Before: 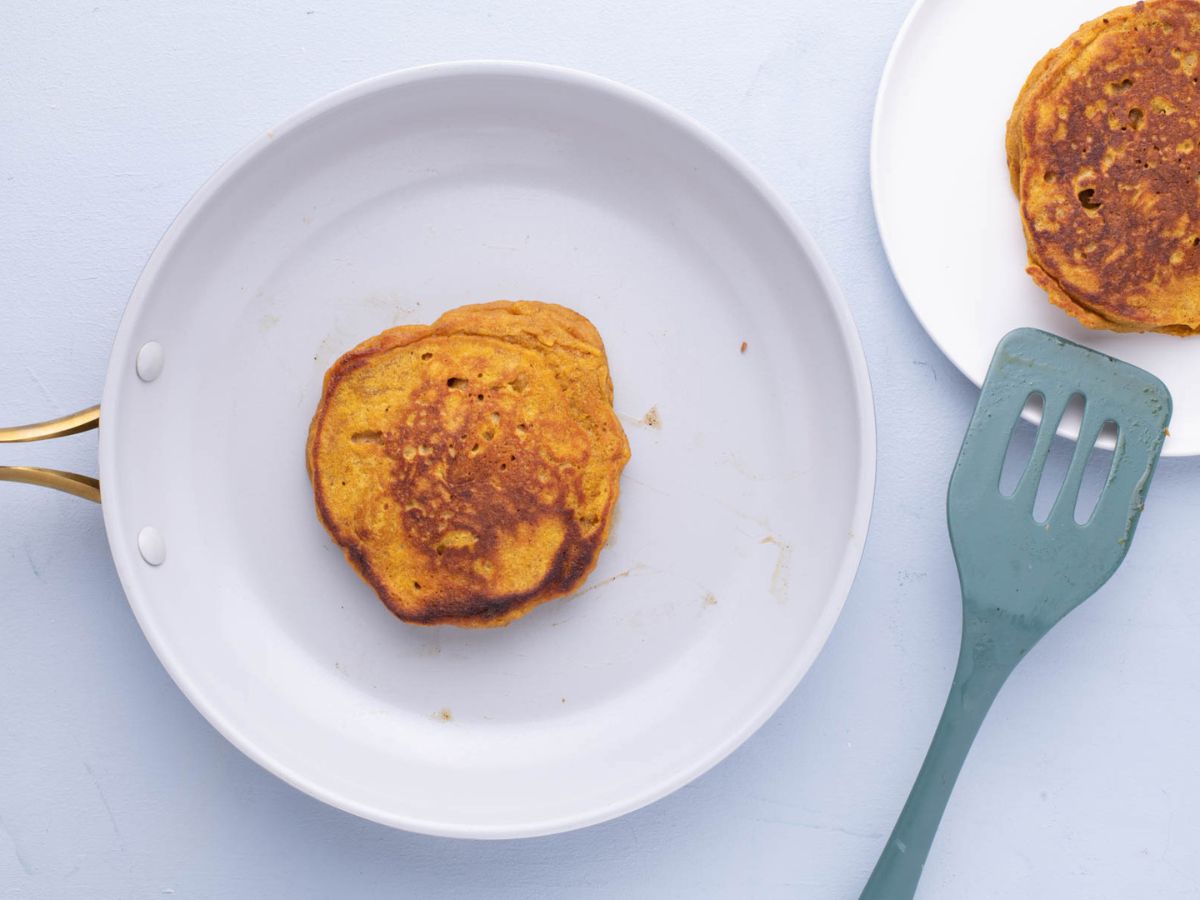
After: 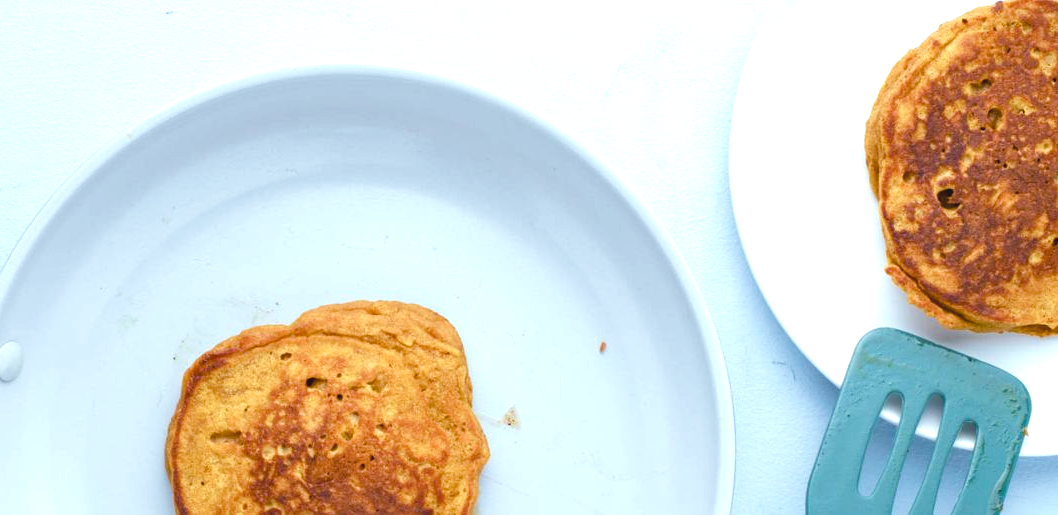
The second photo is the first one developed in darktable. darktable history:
color balance rgb: shadows lift › chroma 2.79%, shadows lift › hue 190.66°, power › hue 171.85°, highlights gain › chroma 2.16%, highlights gain › hue 75.26°, global offset › luminance -0.51%, perceptual saturation grading › highlights -33.8%, perceptual saturation grading › mid-tones 14.98%, perceptual saturation grading › shadows 48.43%, perceptual brilliance grading › highlights 15.68%, perceptual brilliance grading › mid-tones 6.62%, perceptual brilliance grading › shadows -14.98%, global vibrance 11.32%, contrast 5.05%
crop and rotate: left 11.812%, bottom 42.776%
velvia: on, module defaults
contrast brightness saturation: contrast -0.1, brightness 0.05, saturation 0.08
color correction: highlights a* -10.04, highlights b* -10.37
